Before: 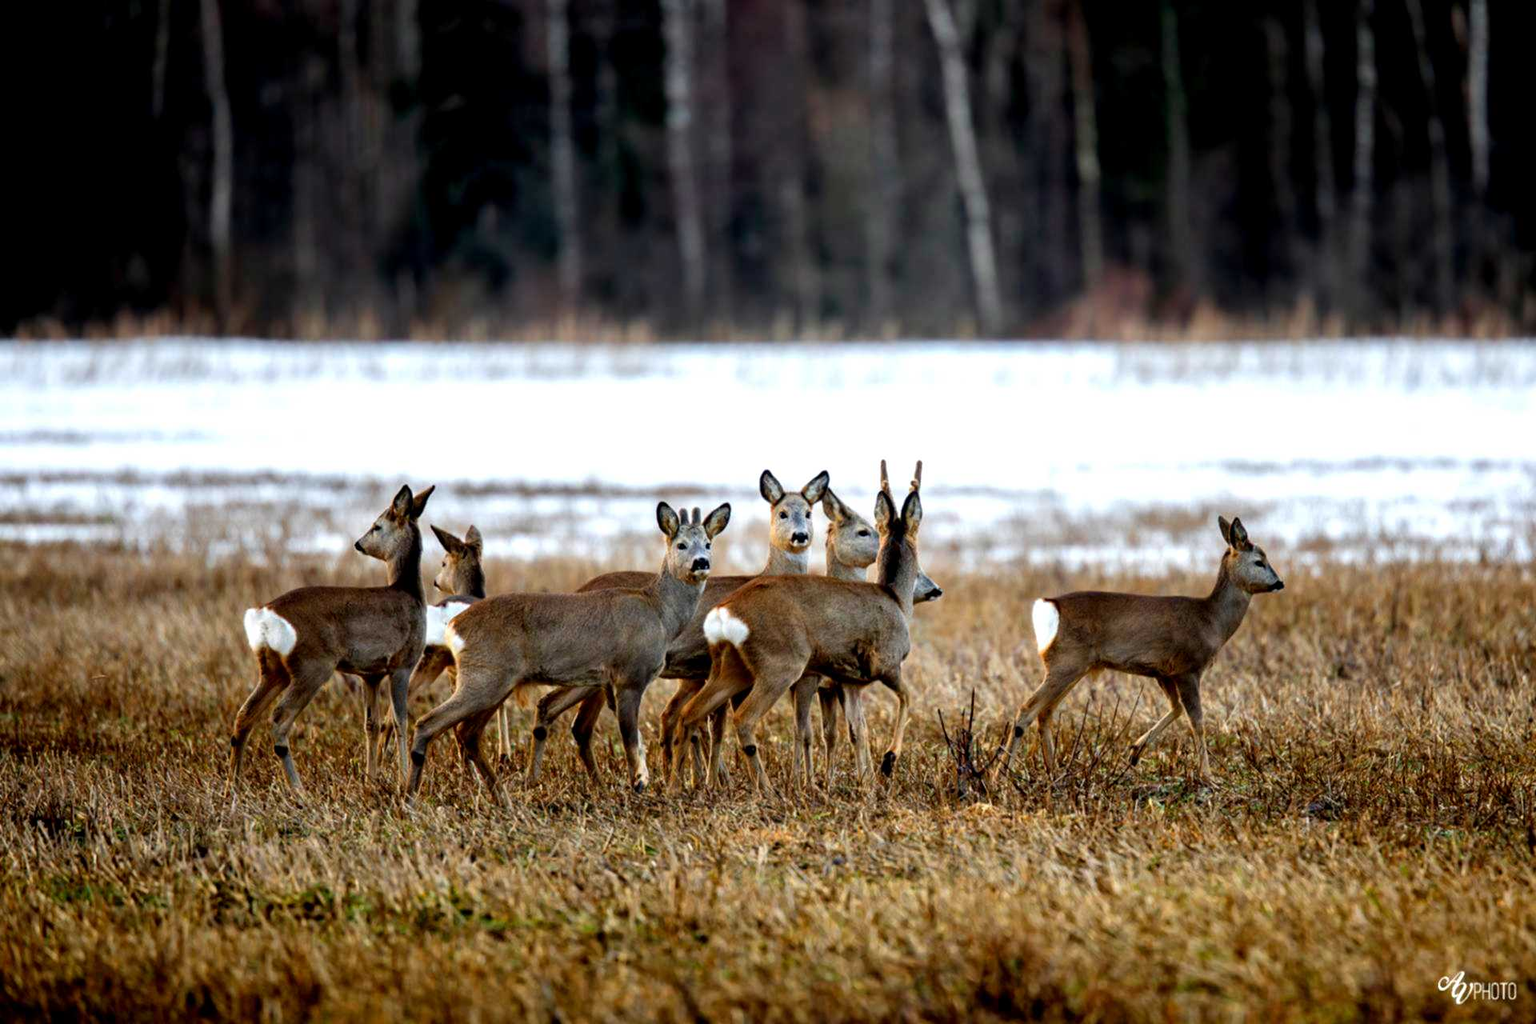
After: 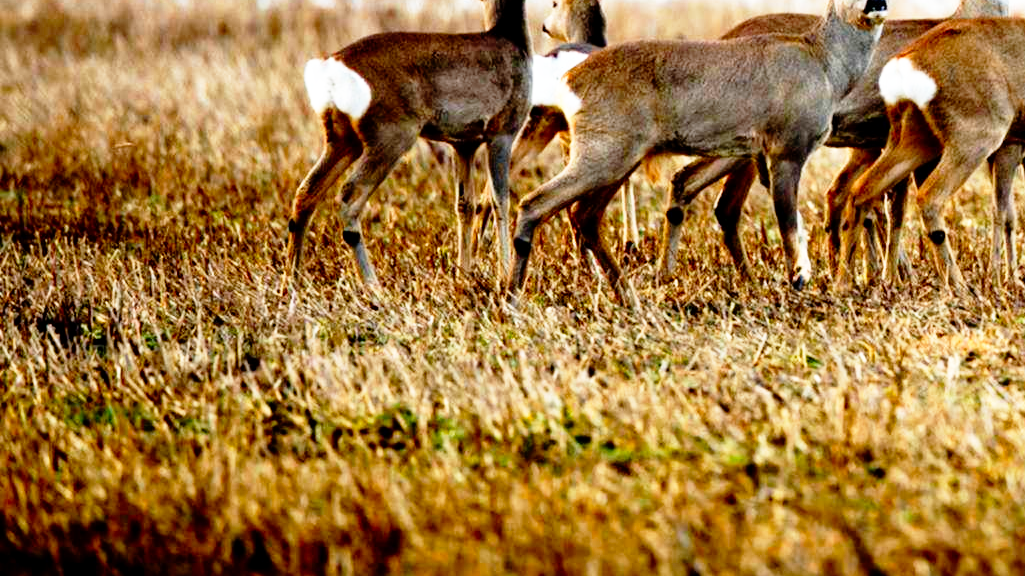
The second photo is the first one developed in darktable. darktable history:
exposure: black level correction 0.001, compensate highlight preservation false
base curve: curves: ch0 [(0, 0) (0.012, 0.01) (0.073, 0.168) (0.31, 0.711) (0.645, 0.957) (1, 1)], preserve colors none
crop and rotate: top 54.778%, right 46.61%, bottom 0.159%
